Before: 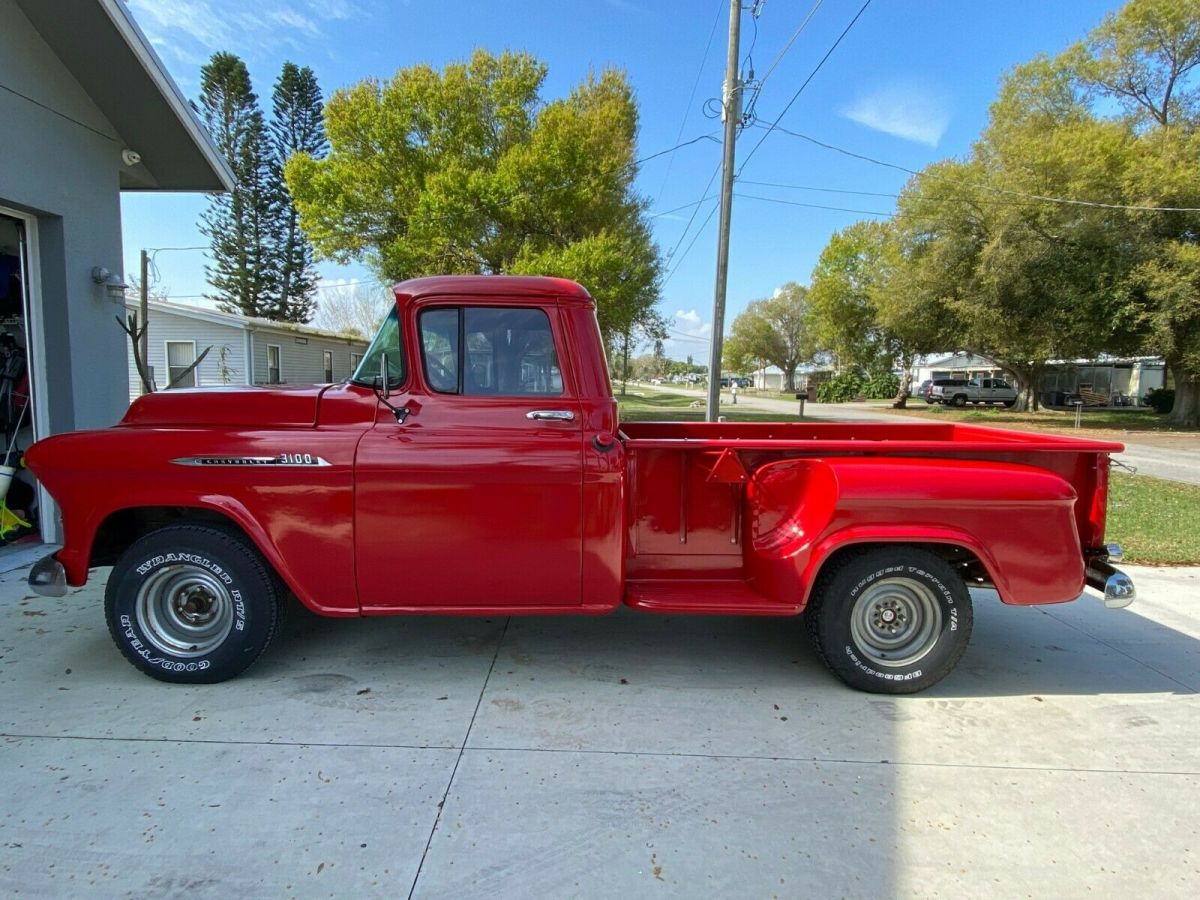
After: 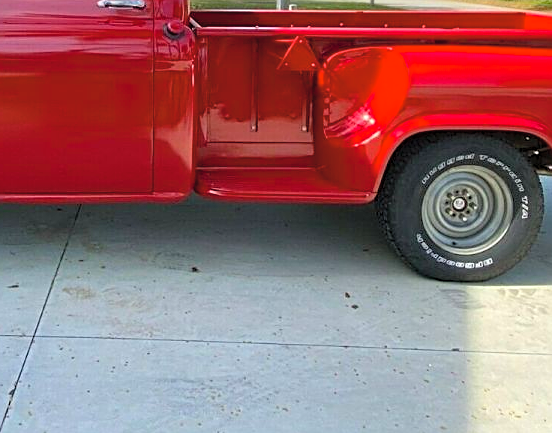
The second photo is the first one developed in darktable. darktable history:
crop: left 35.77%, top 45.827%, right 18.187%, bottom 6.016%
contrast brightness saturation: brightness 0.15
color balance rgb: perceptual saturation grading › global saturation 30.583%
sharpen: amount 0.543
